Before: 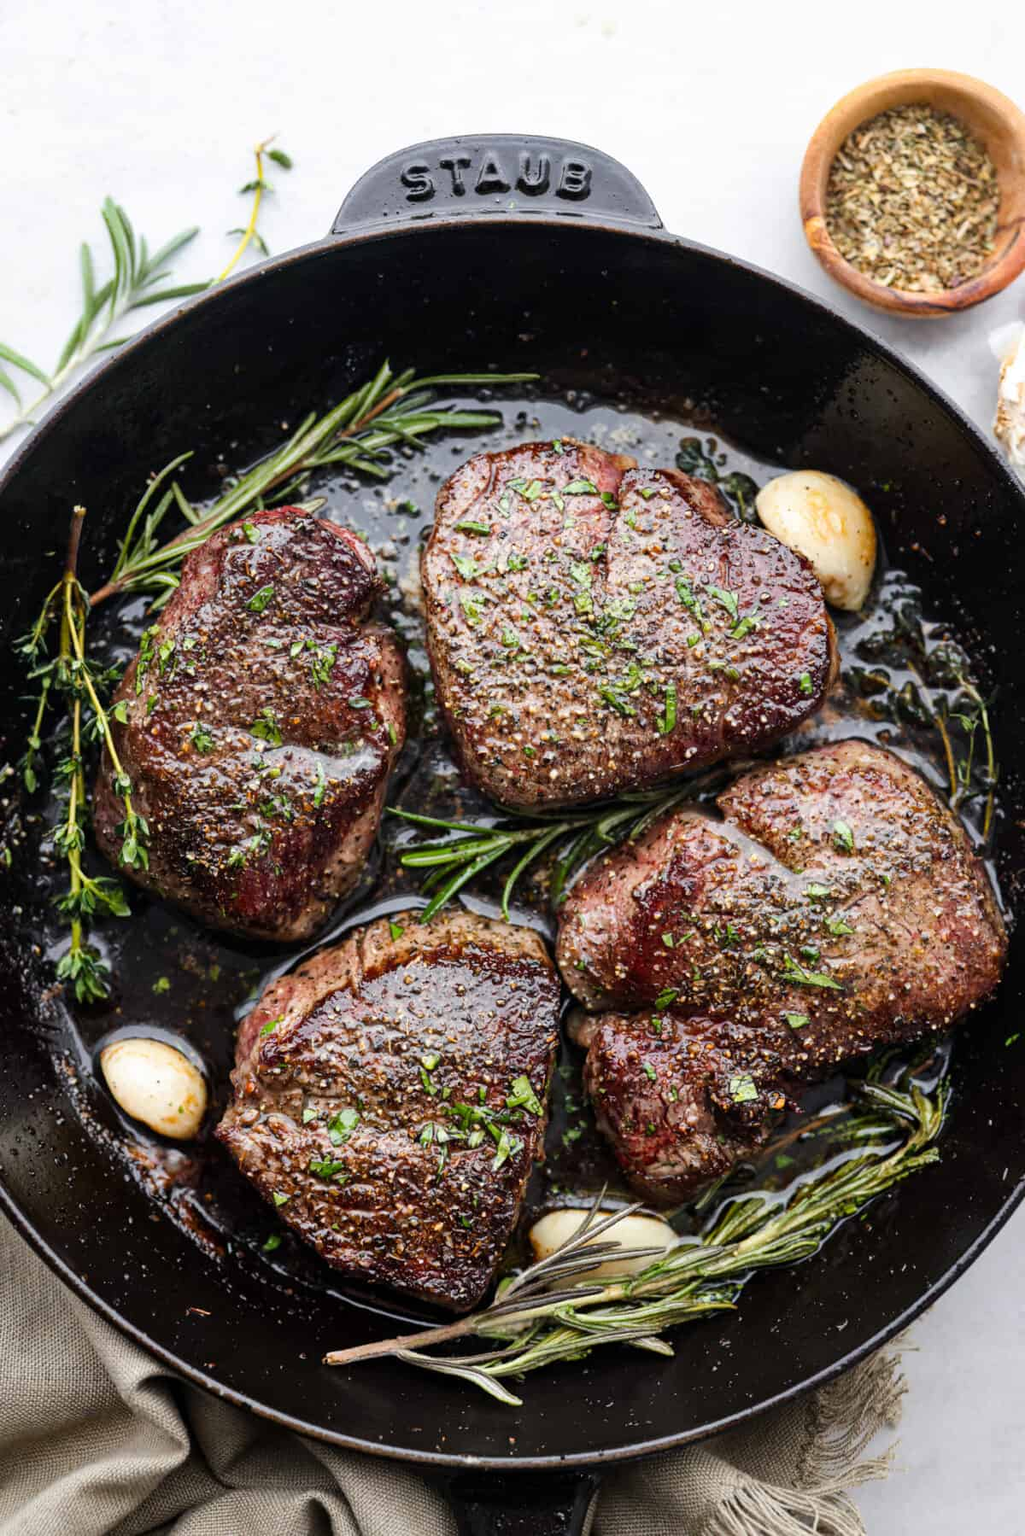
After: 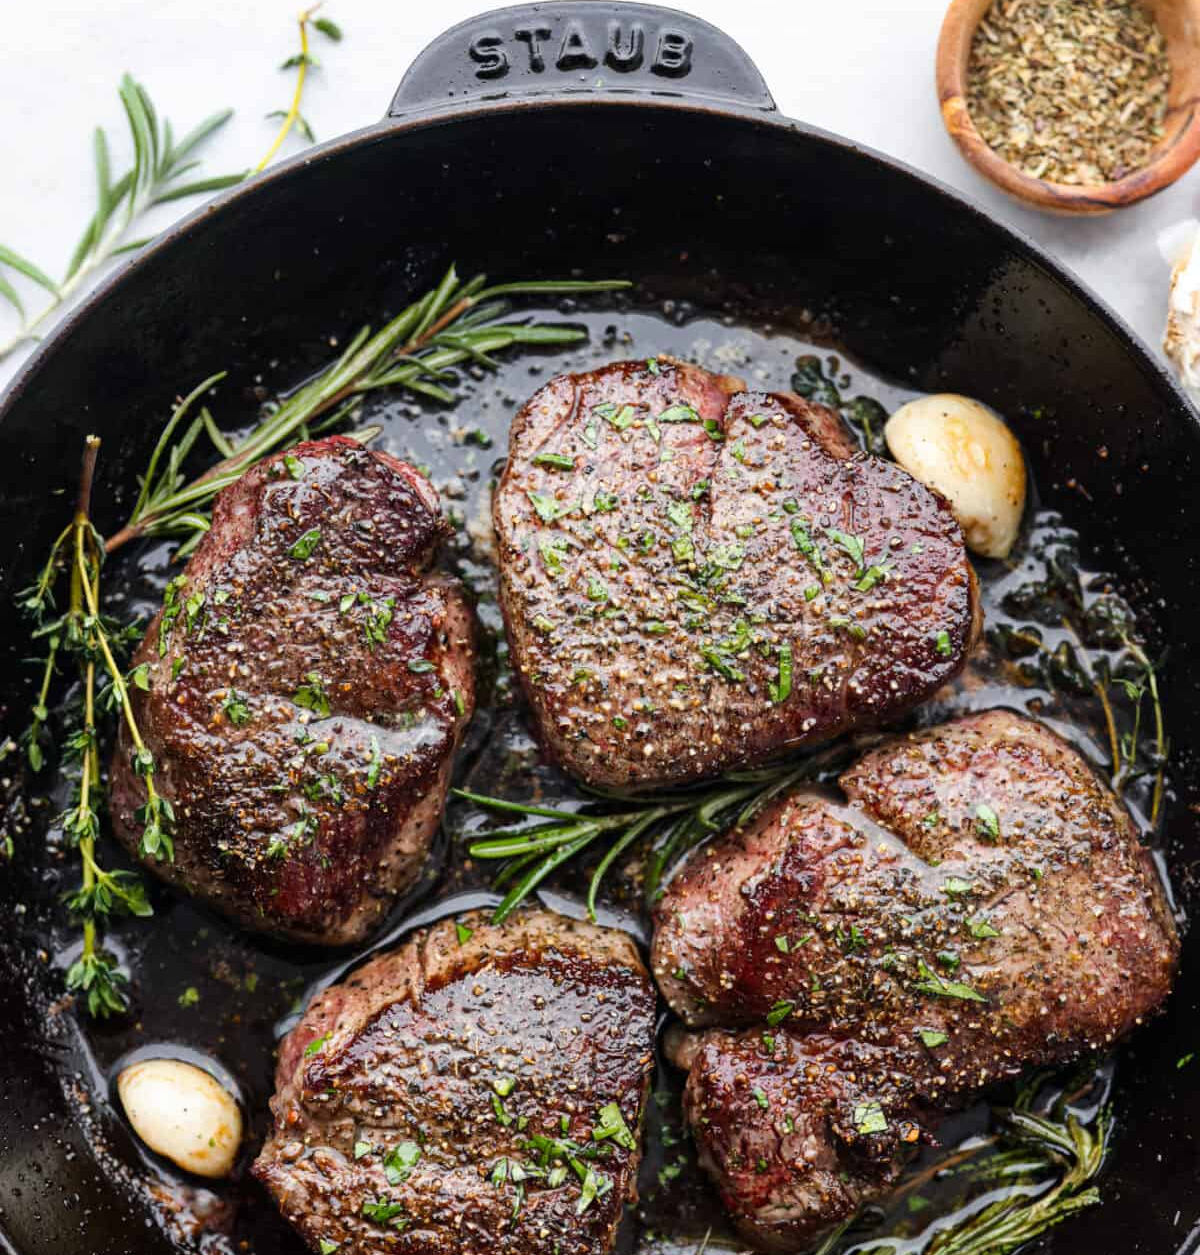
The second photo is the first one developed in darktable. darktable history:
crop and rotate: top 8.748%, bottom 21.445%
